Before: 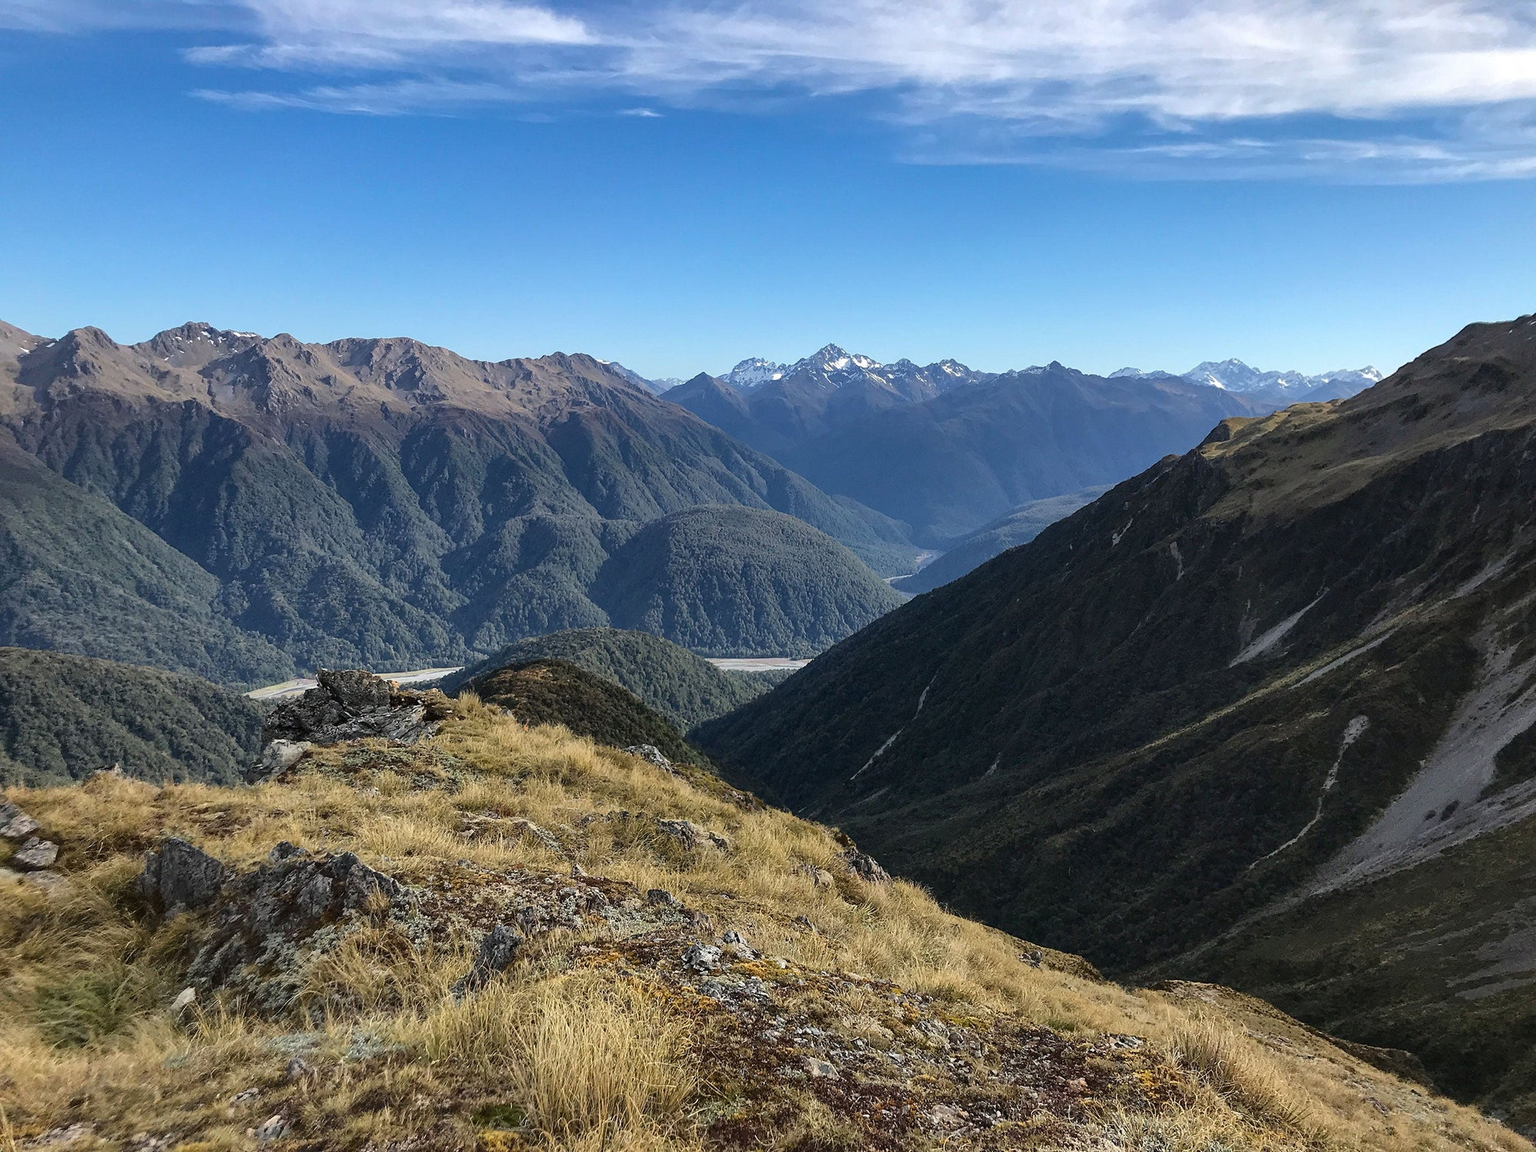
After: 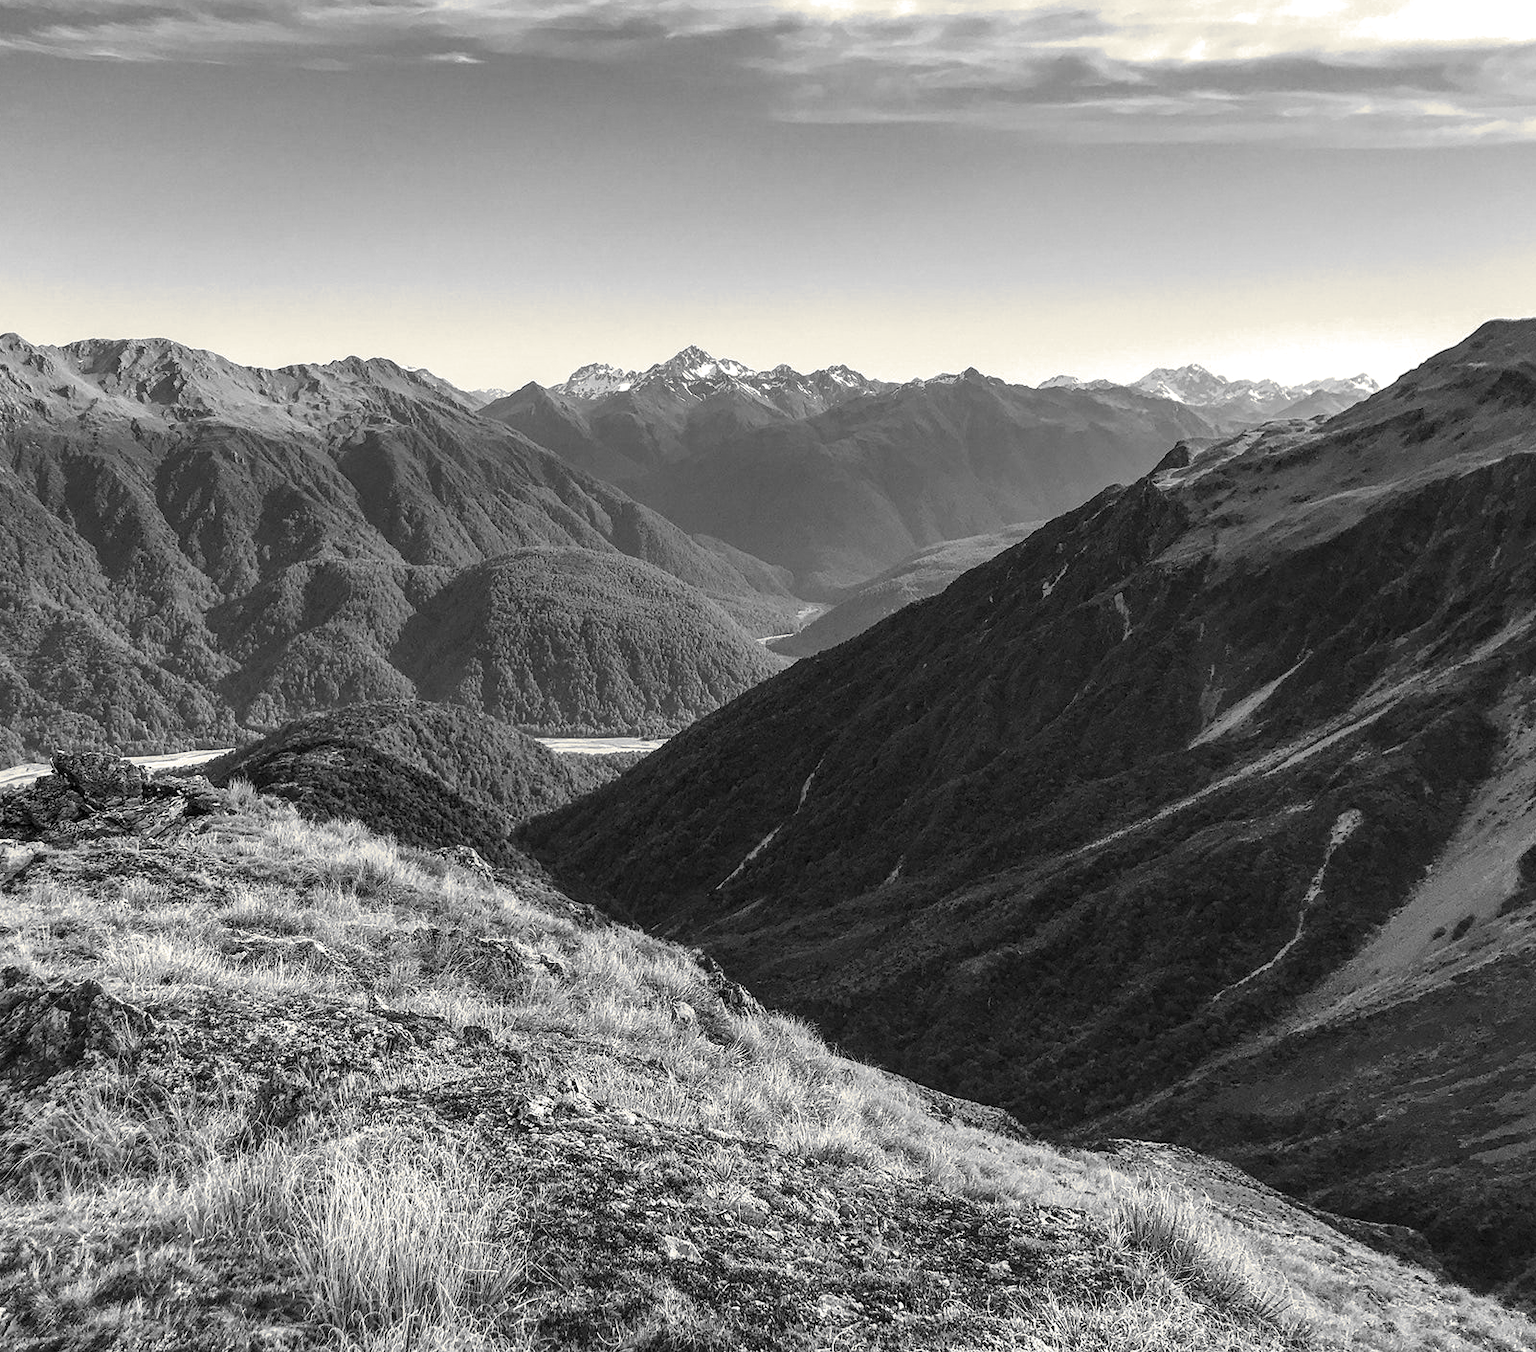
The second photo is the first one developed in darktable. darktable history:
white balance: red 1, blue 1
exposure: black level correction 0, exposure 0.6 EV, compensate highlight preservation false
split-toning: shadows › hue 43.2°, shadows › saturation 0, highlights › hue 50.4°, highlights › saturation 1
shadows and highlights: shadows 0, highlights 40
color balance rgb: perceptual saturation grading › global saturation 25%, global vibrance 20%
monochrome: a -92.57, b 58.91
crop and rotate: left 17.959%, top 5.771%, right 1.742%
local contrast: detail 130%
